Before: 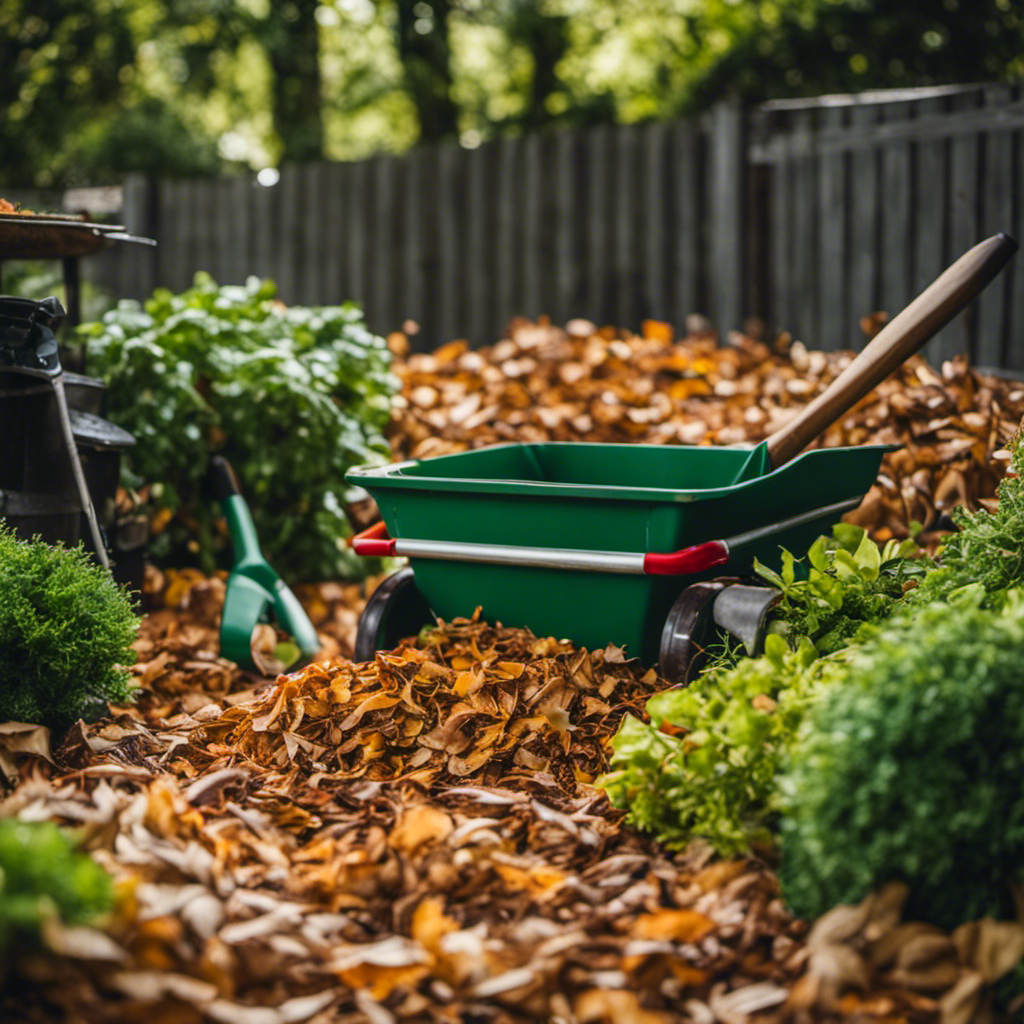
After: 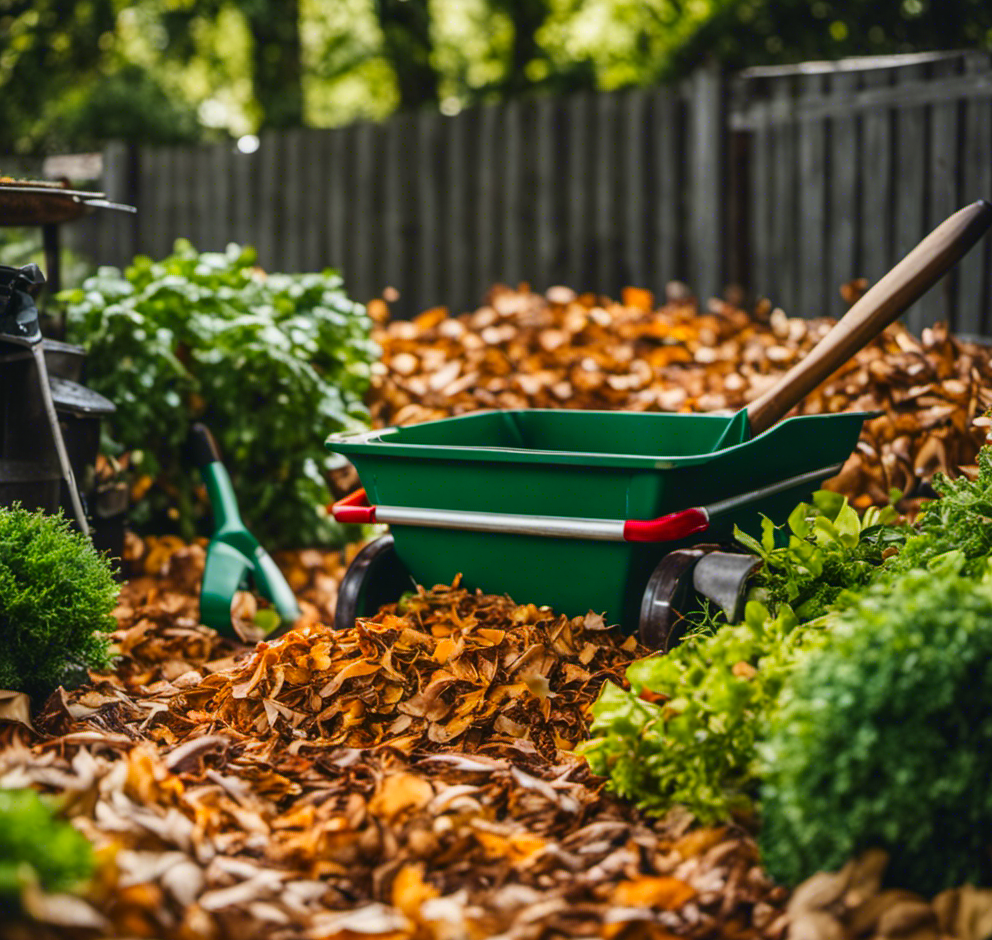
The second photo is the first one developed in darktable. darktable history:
crop: left 1.964%, top 3.251%, right 1.122%, bottom 4.933%
shadows and highlights: shadows 30.63, highlights -63.22, shadows color adjustment 98%, highlights color adjustment 58.61%, soften with gaussian
contrast brightness saturation: contrast 0.08, saturation 0.2
